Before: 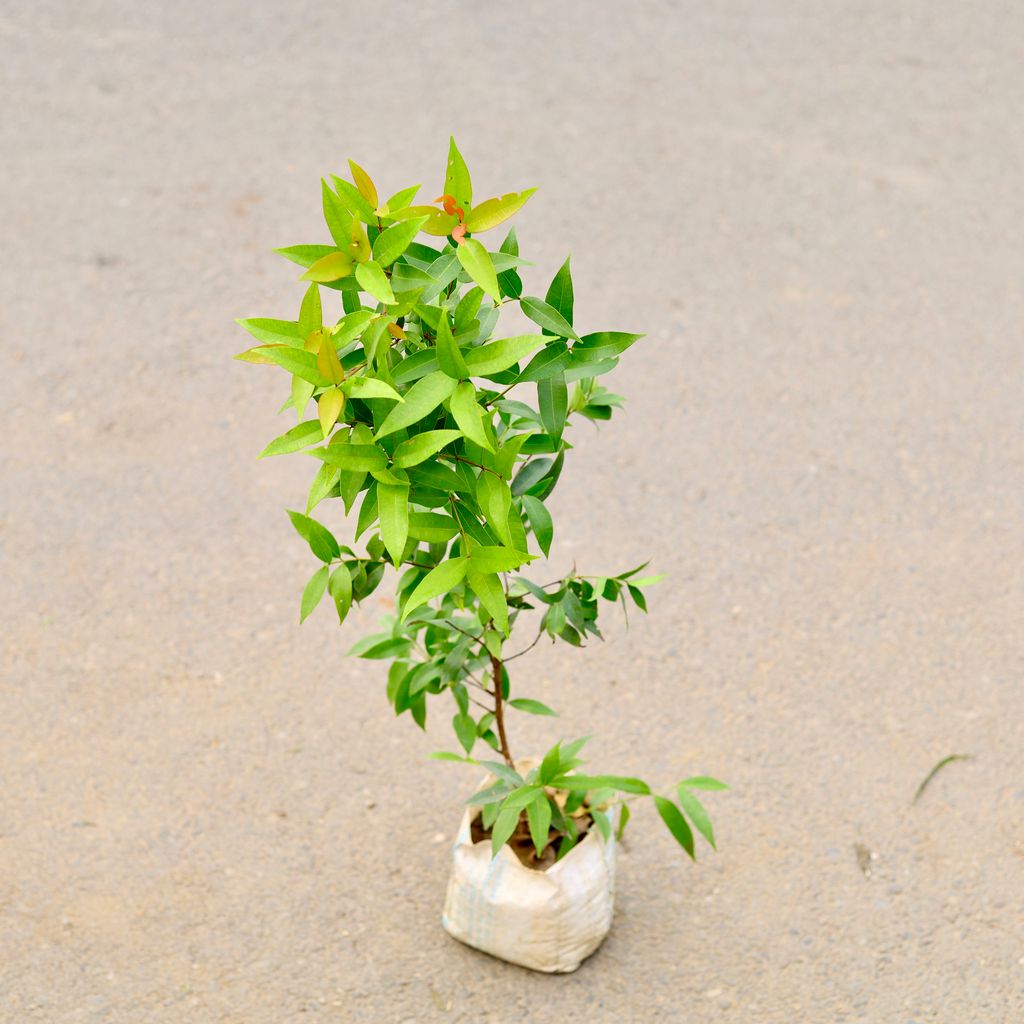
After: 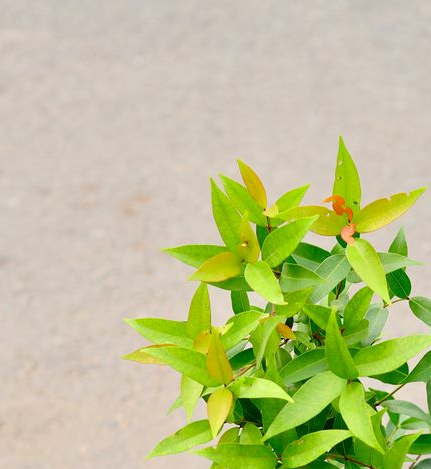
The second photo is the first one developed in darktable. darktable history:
crop and rotate: left 10.916%, top 0.076%, right 46.971%, bottom 54.03%
